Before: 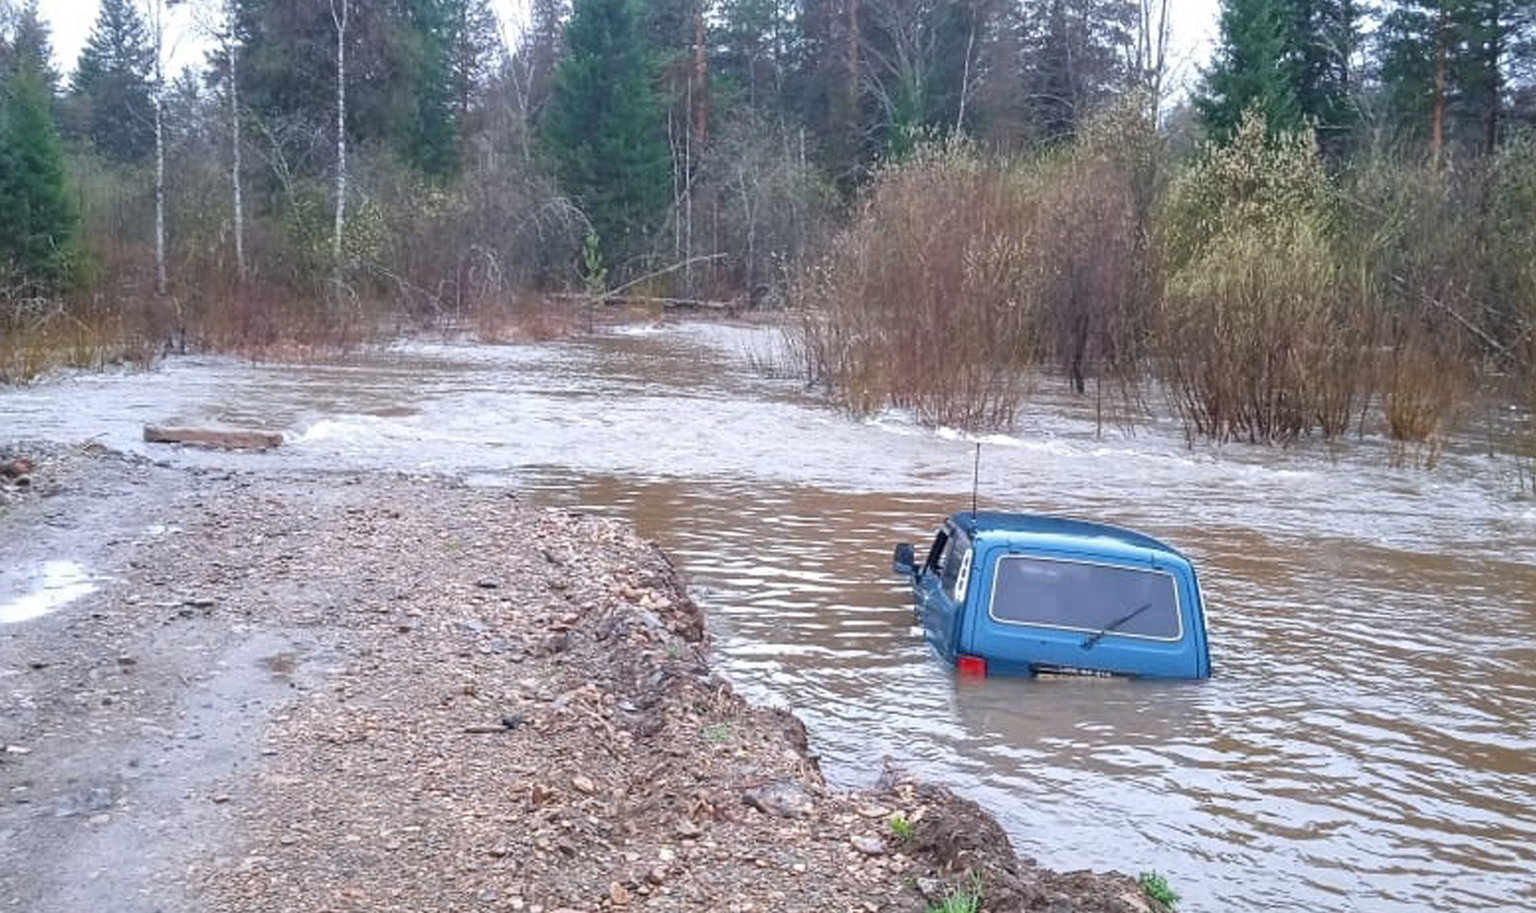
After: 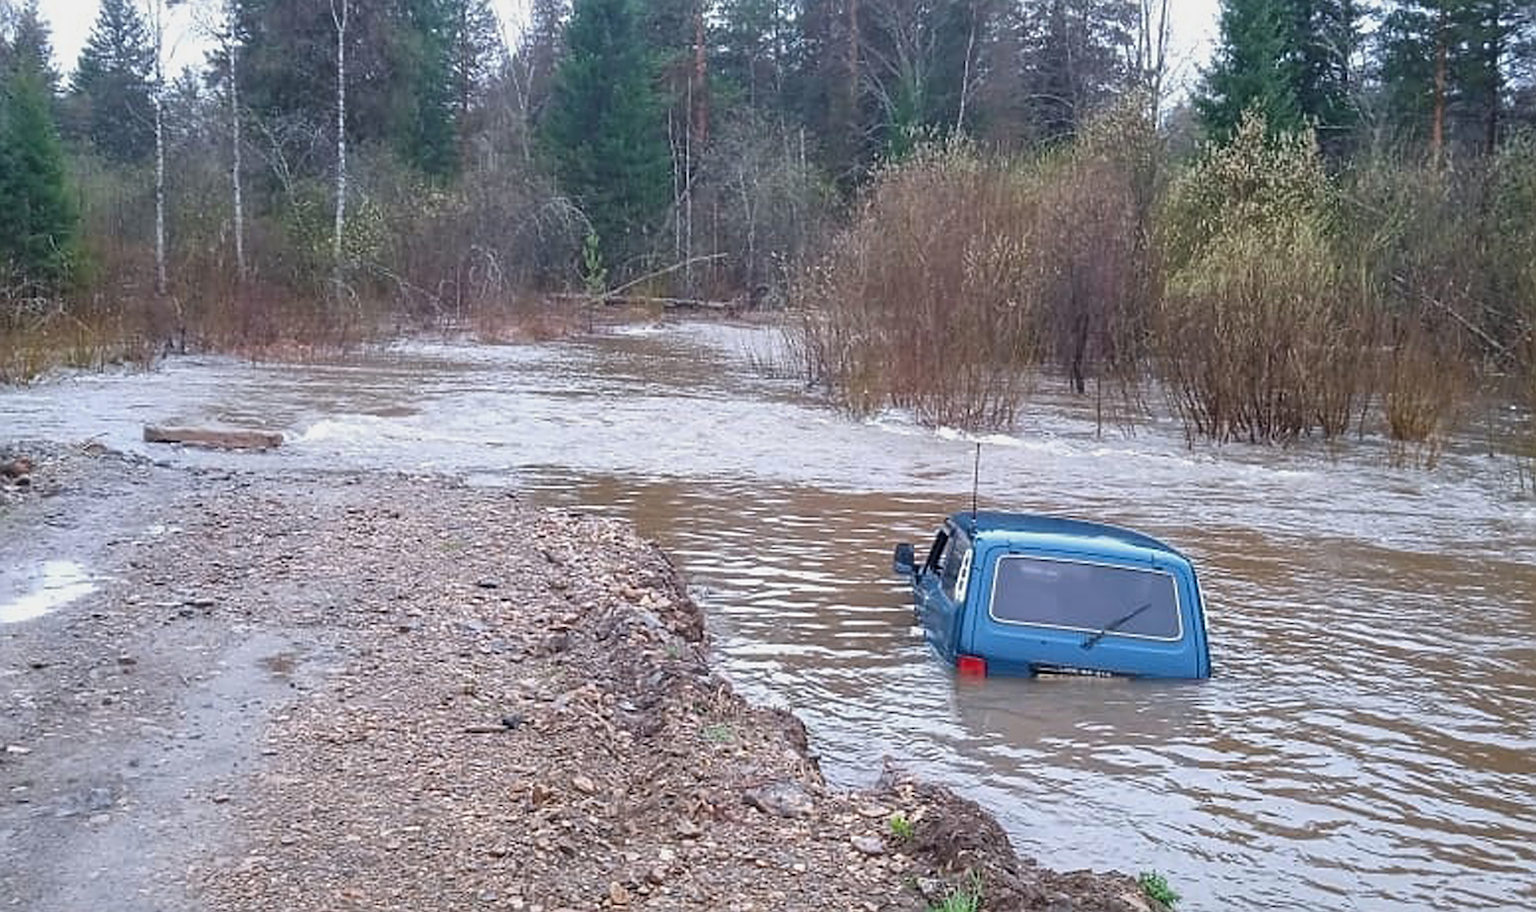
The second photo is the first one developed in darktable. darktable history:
sharpen: on, module defaults
exposure: exposure -0.21 EV, compensate highlight preservation false
